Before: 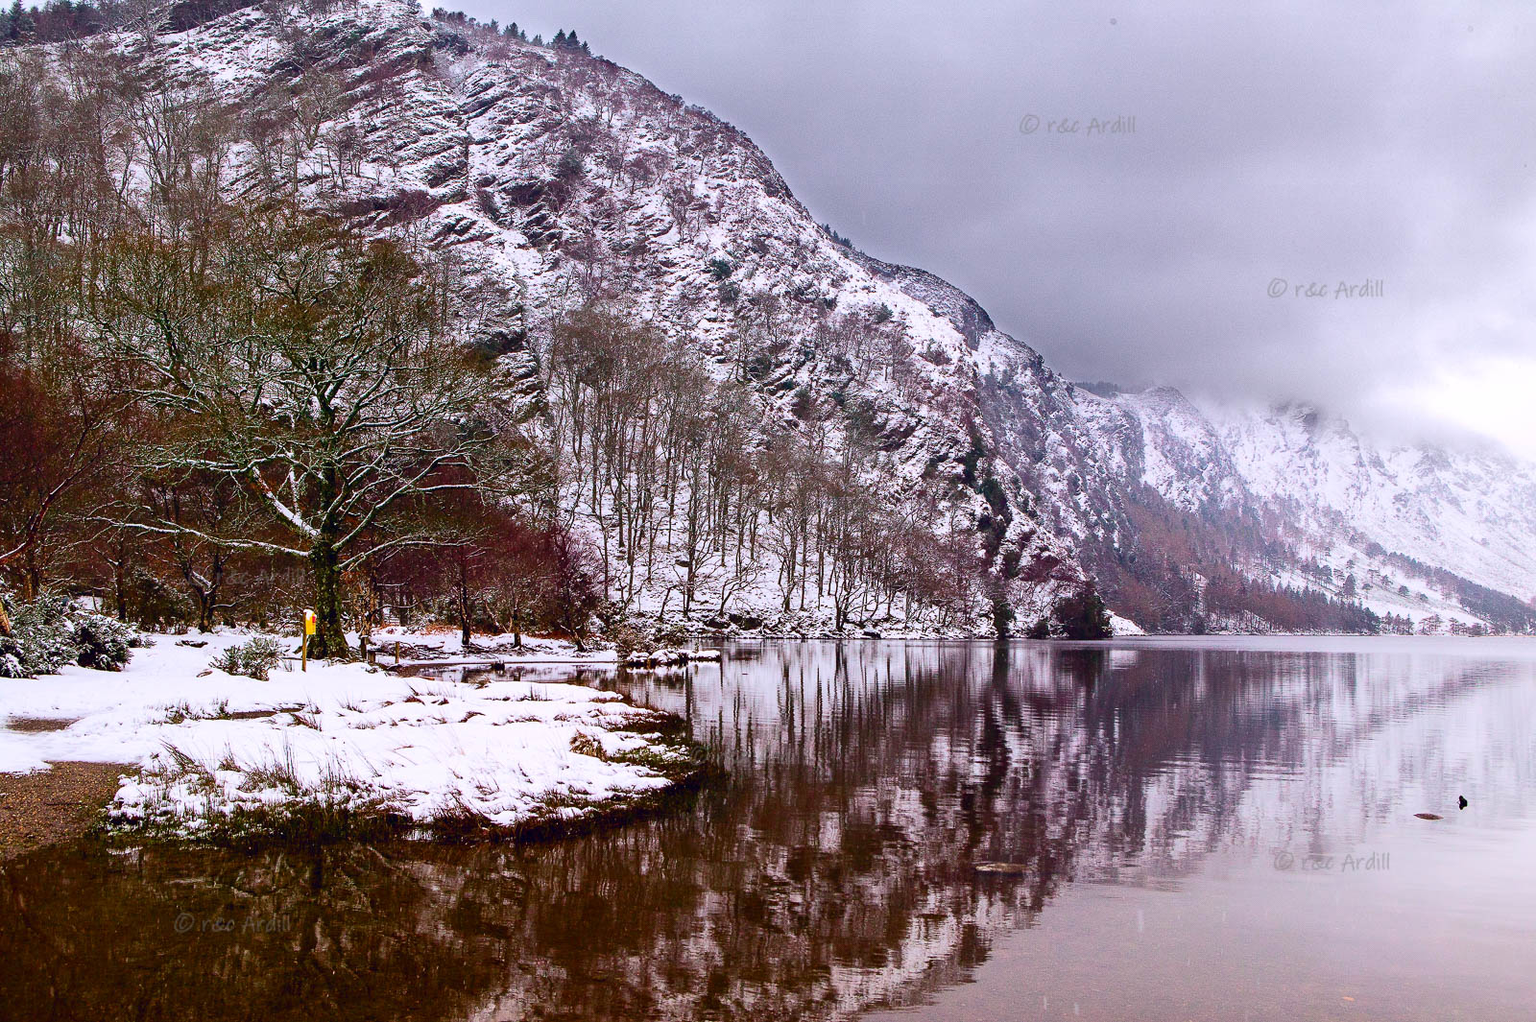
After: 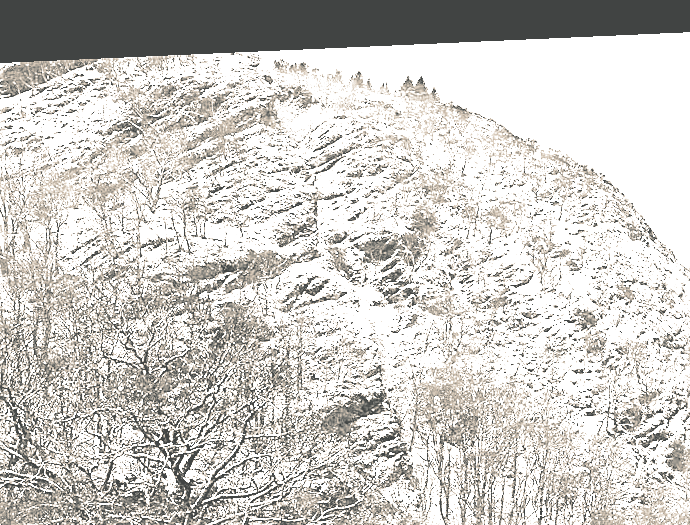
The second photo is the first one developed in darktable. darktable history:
exposure: black level correction 0.001, exposure 0.675 EV, compensate highlight preservation false
crop and rotate: left 10.817%, top 0.062%, right 47.194%, bottom 53.626%
tone curve: curves: ch0 [(0, 0.005) (0.103, 0.097) (0.18, 0.22) (0.378, 0.482) (0.504, 0.631) (0.663, 0.801) (0.834, 0.914) (1, 0.971)]; ch1 [(0, 0) (0.172, 0.123) (0.324, 0.253) (0.396, 0.388) (0.478, 0.461) (0.499, 0.498) (0.522, 0.528) (0.604, 0.692) (0.704, 0.818) (1, 1)]; ch2 [(0, 0) (0.411, 0.424) (0.496, 0.5) (0.515, 0.519) (0.555, 0.585) (0.628, 0.703) (1, 1)], color space Lab, independent channels, preserve colors none
sharpen: on, module defaults
rotate and perspective: rotation -2.56°, automatic cropping off
colorize: hue 34.49°, saturation 35.33%, source mix 100%, version 1
split-toning: shadows › hue 190.8°, shadows › saturation 0.05, highlights › hue 54°, highlights › saturation 0.05, compress 0%
